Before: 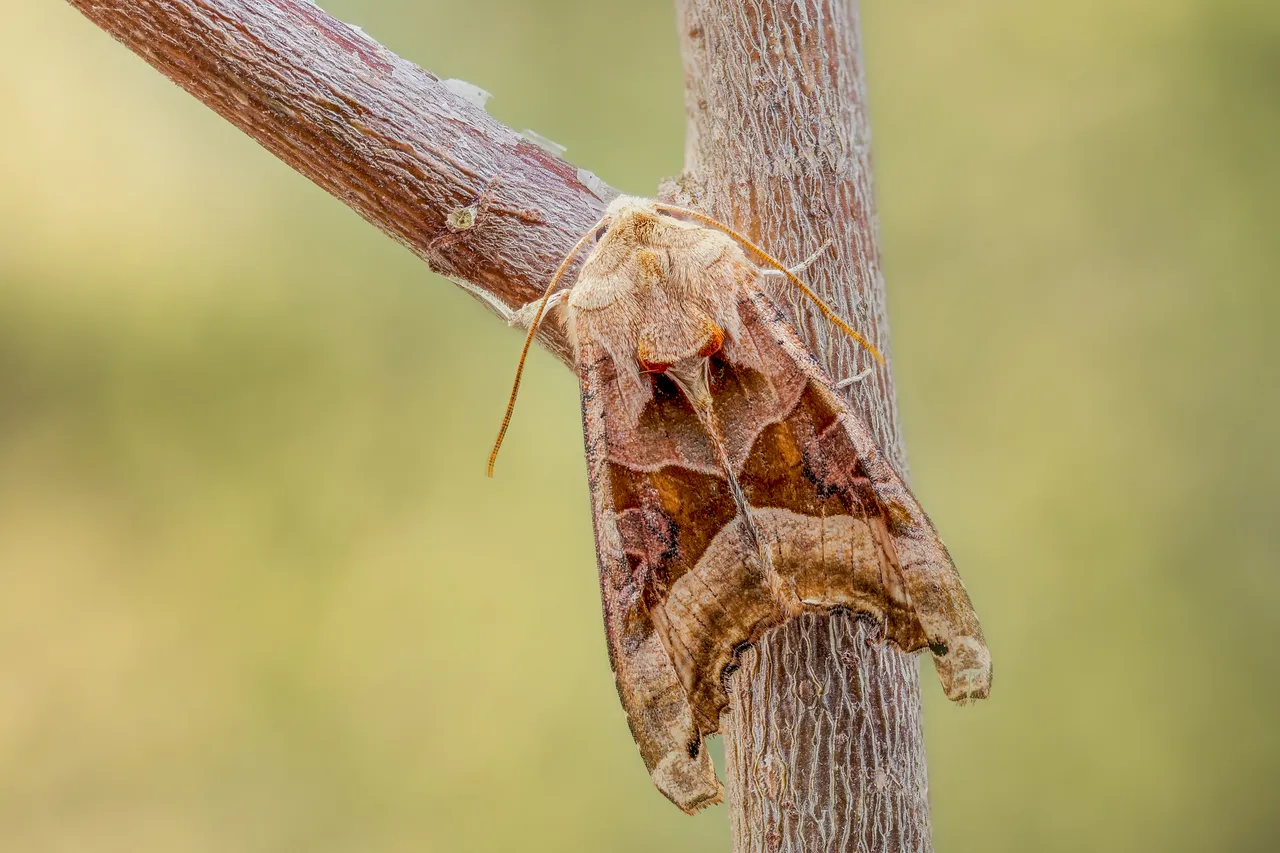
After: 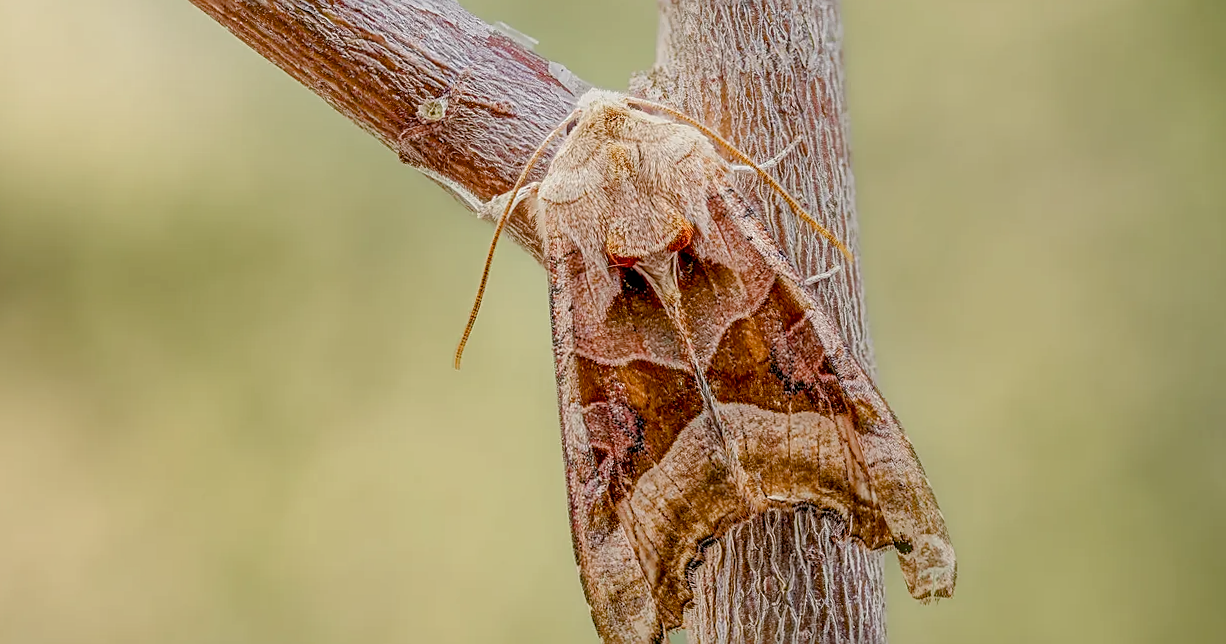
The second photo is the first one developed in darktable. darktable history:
color balance rgb: shadows lift › chroma 1%, shadows lift › hue 113°, highlights gain › chroma 0.2%, highlights gain › hue 333°, perceptual saturation grading › global saturation 20%, perceptual saturation grading › highlights -50%, perceptual saturation grading › shadows 25%, contrast -10%
local contrast: highlights 100%, shadows 100%, detail 120%, midtone range 0.2
tone equalizer: on, module defaults
crop and rotate: left 2.991%, top 13.302%, right 1.981%, bottom 12.636%
rotate and perspective: rotation 0.8°, automatic cropping off
sharpen: on, module defaults
